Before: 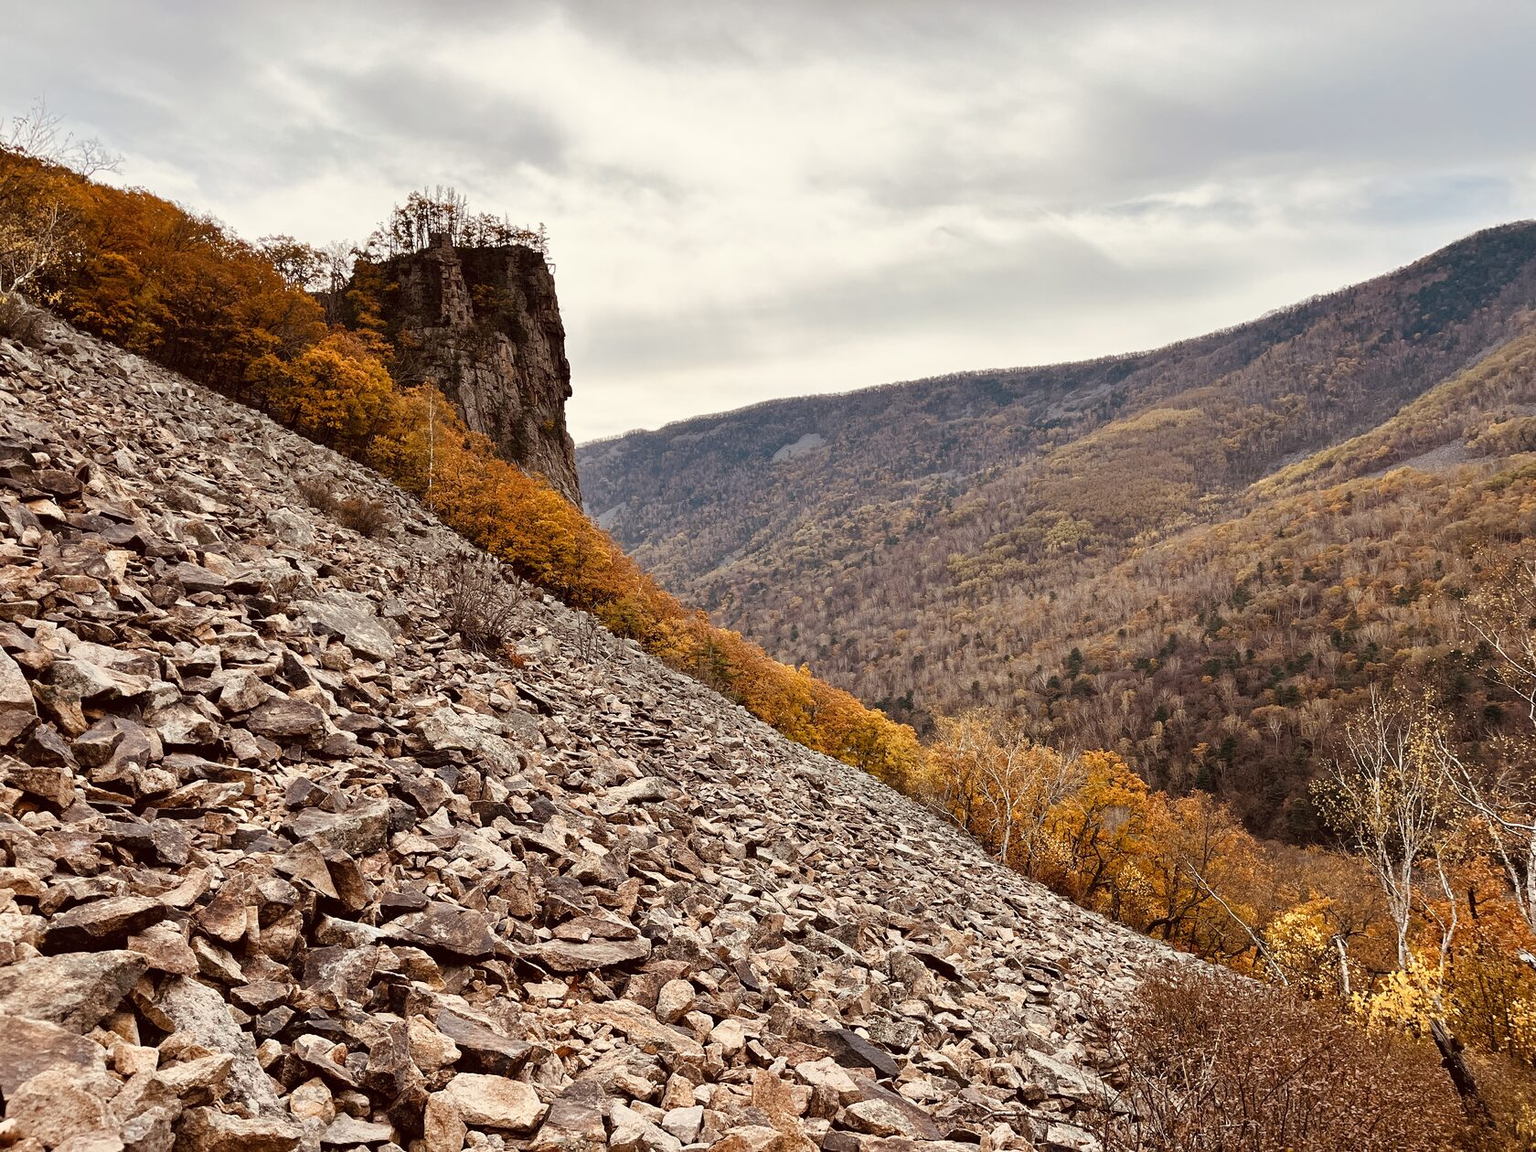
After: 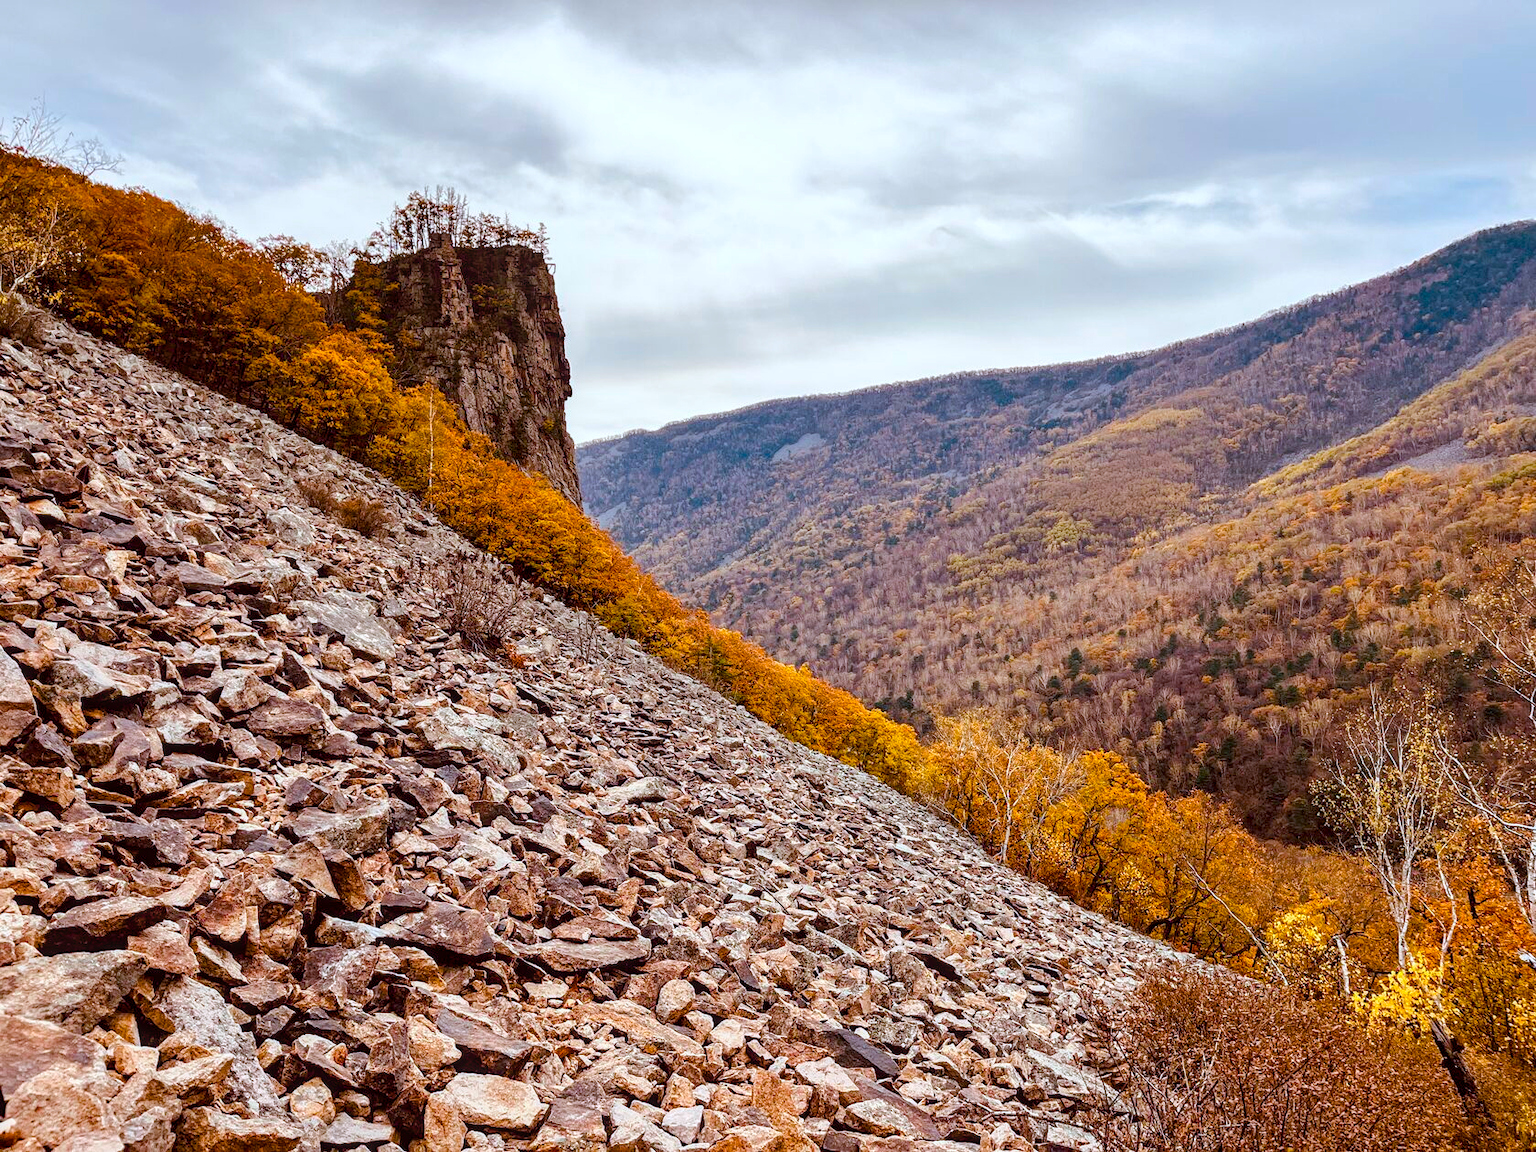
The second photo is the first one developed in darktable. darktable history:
color calibration: x 0.372, y 0.386, temperature 4285.16 K
local contrast: on, module defaults
color balance rgb: perceptual saturation grading › global saturation 35.998%, perceptual saturation grading › shadows 35.704%, perceptual brilliance grading › mid-tones 9.133%, perceptual brilliance grading › shadows 14.967%
